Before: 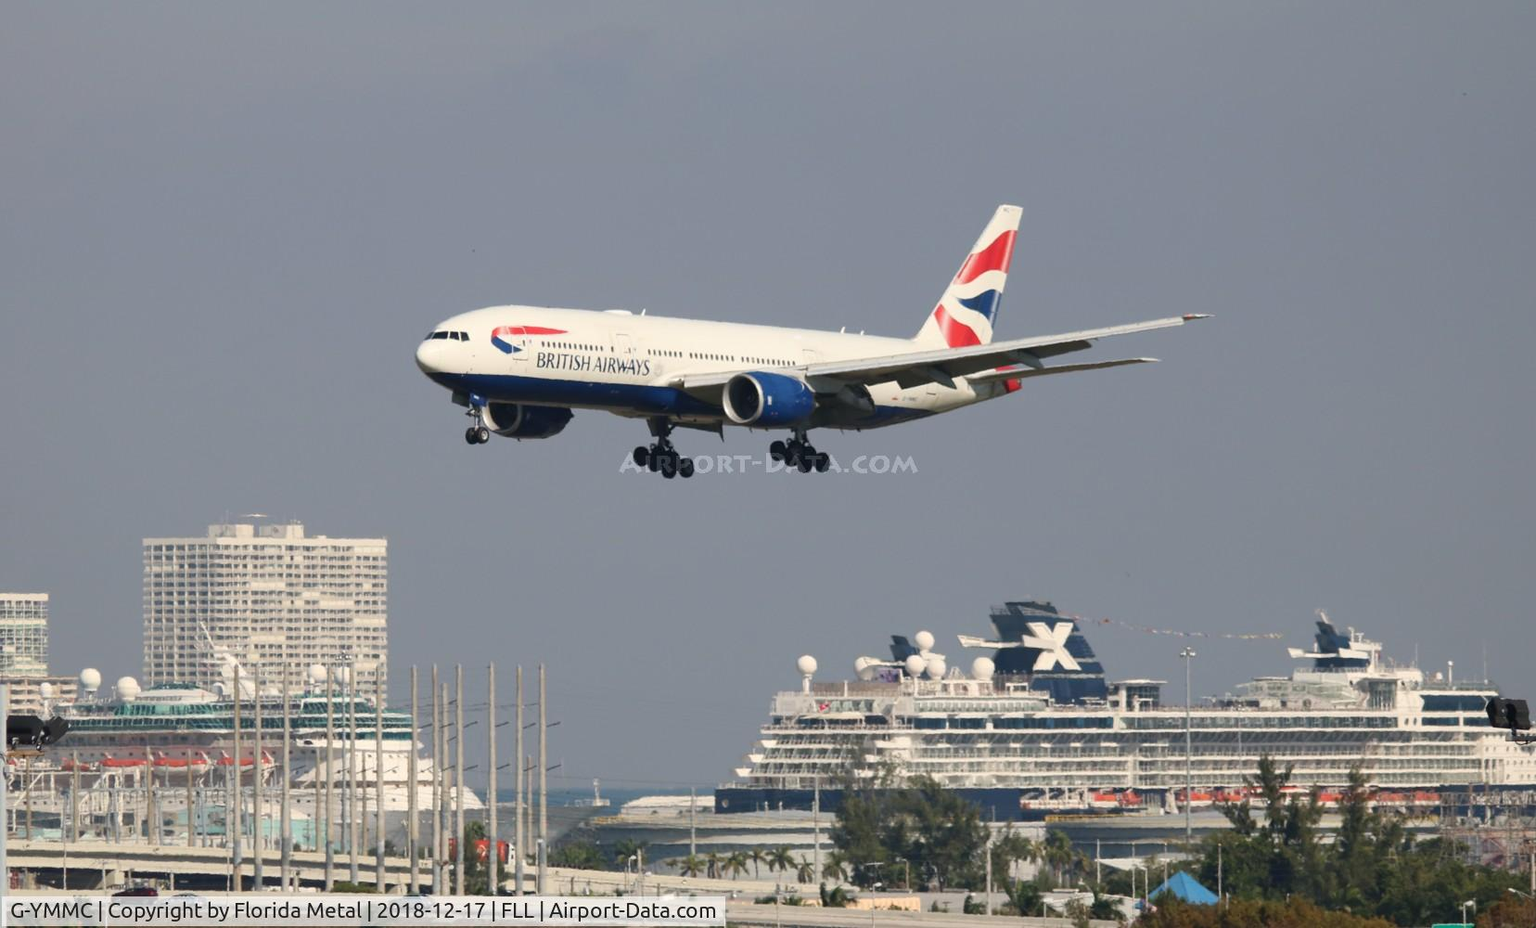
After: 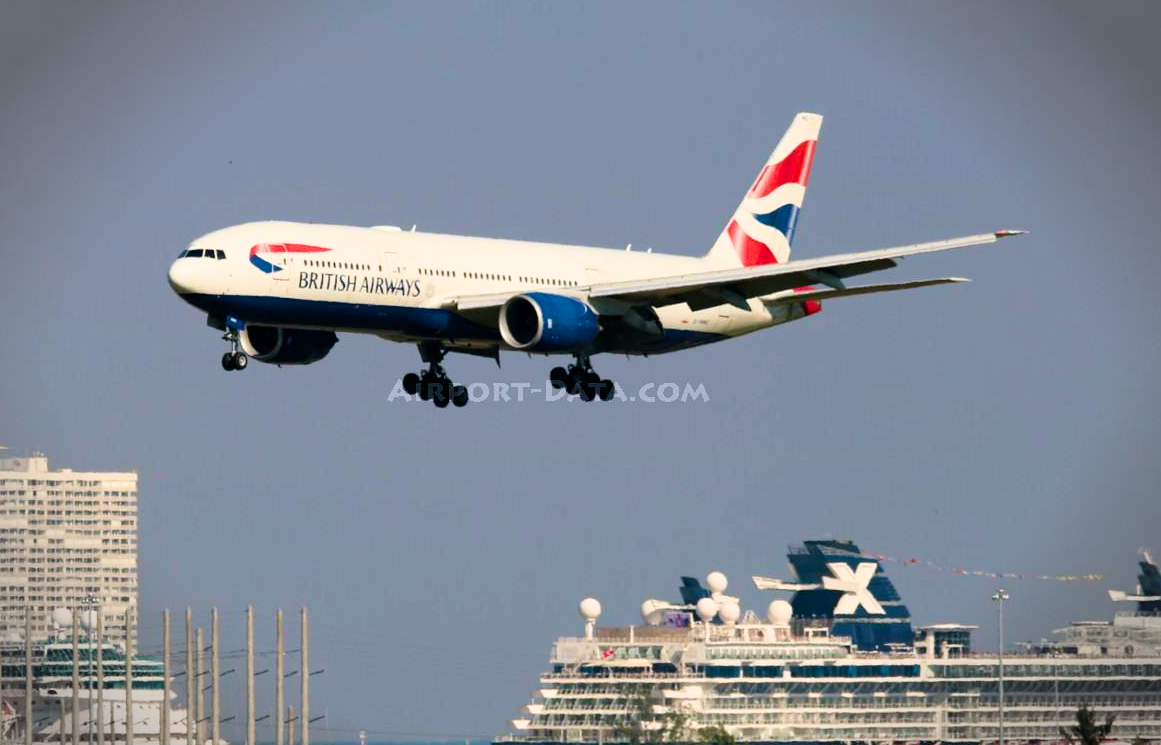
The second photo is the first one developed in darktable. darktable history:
exposure: exposure -0.054 EV, compensate exposure bias true, compensate highlight preservation false
color balance rgb: shadows lift › chroma 2.049%, shadows lift › hue 136.13°, highlights gain › chroma 0.207%, highlights gain › hue 331.8°, perceptual saturation grading › global saturation 20%, perceptual saturation grading › highlights -25.035%, perceptual saturation grading › shadows 24.604%, global vibrance 50.224%
crop and rotate: left 16.955%, top 10.841%, right 12.922%, bottom 14.635%
filmic rgb: black relative exposure -8.7 EV, white relative exposure 2.66 EV, threshold 6 EV, target black luminance 0%, target white luminance 99.987%, hardness 6.26, latitude 75.04%, contrast 1.321, highlights saturation mix -6.05%, enable highlight reconstruction true
velvia: on, module defaults
vignetting: fall-off start 90.15%, fall-off radius 39.38%, width/height ratio 1.217, shape 1.3, unbound false
